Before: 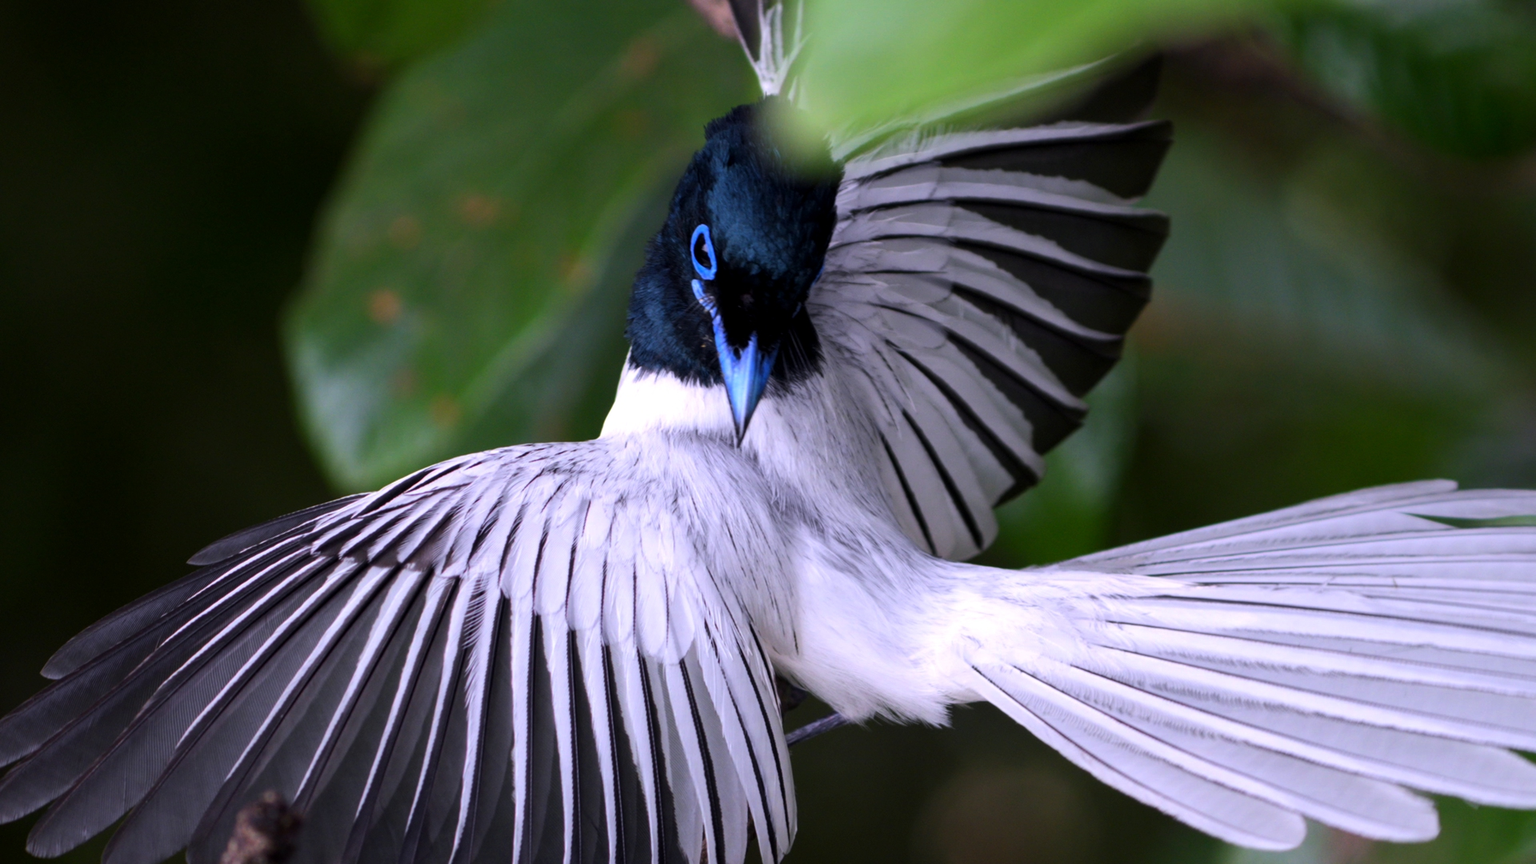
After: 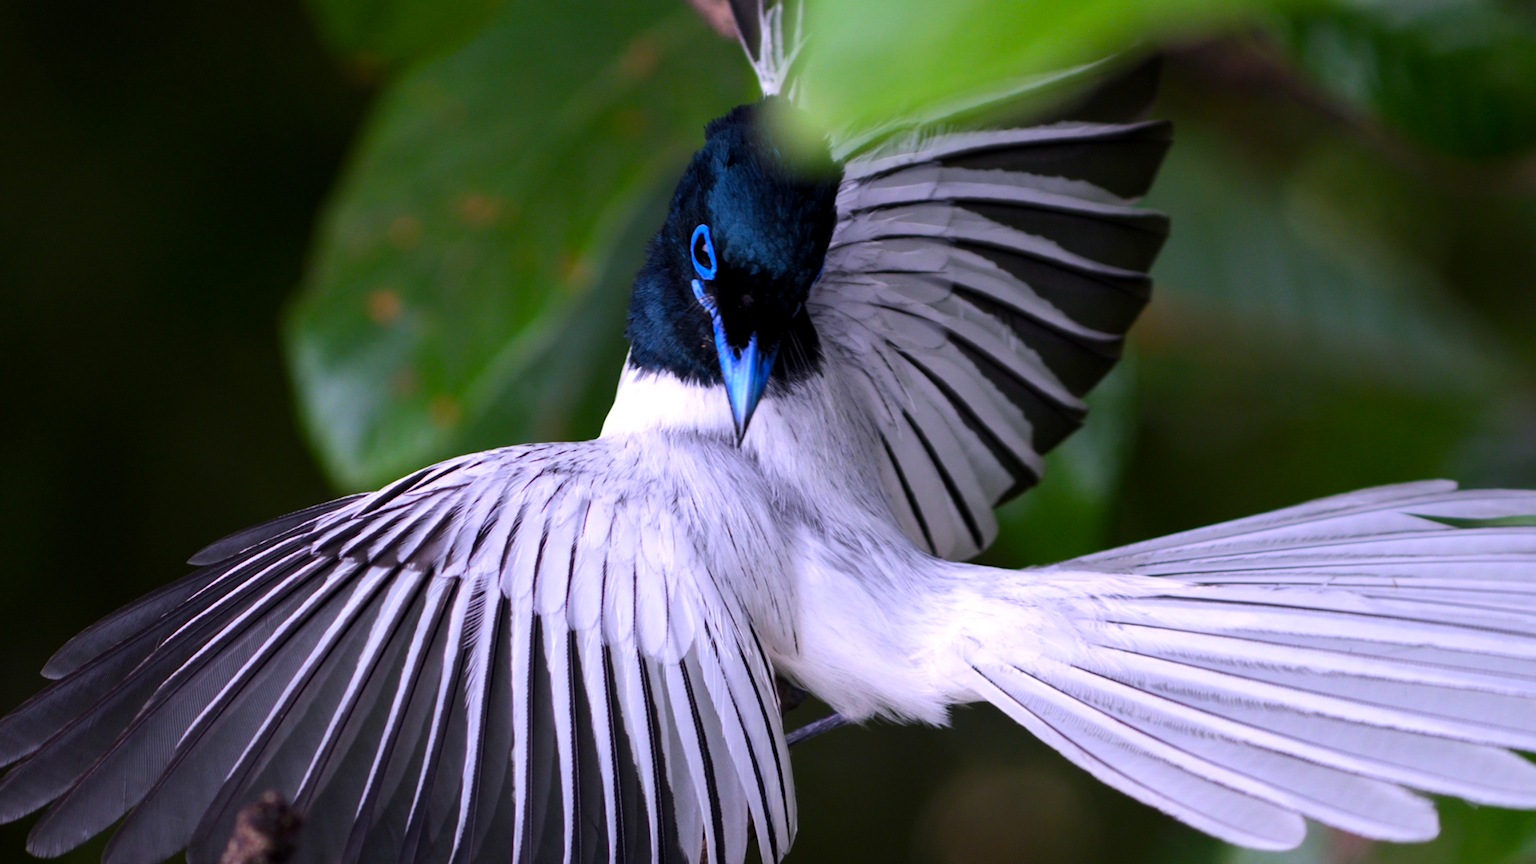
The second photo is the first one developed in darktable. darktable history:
color balance rgb: perceptual saturation grading › global saturation 24.973%
